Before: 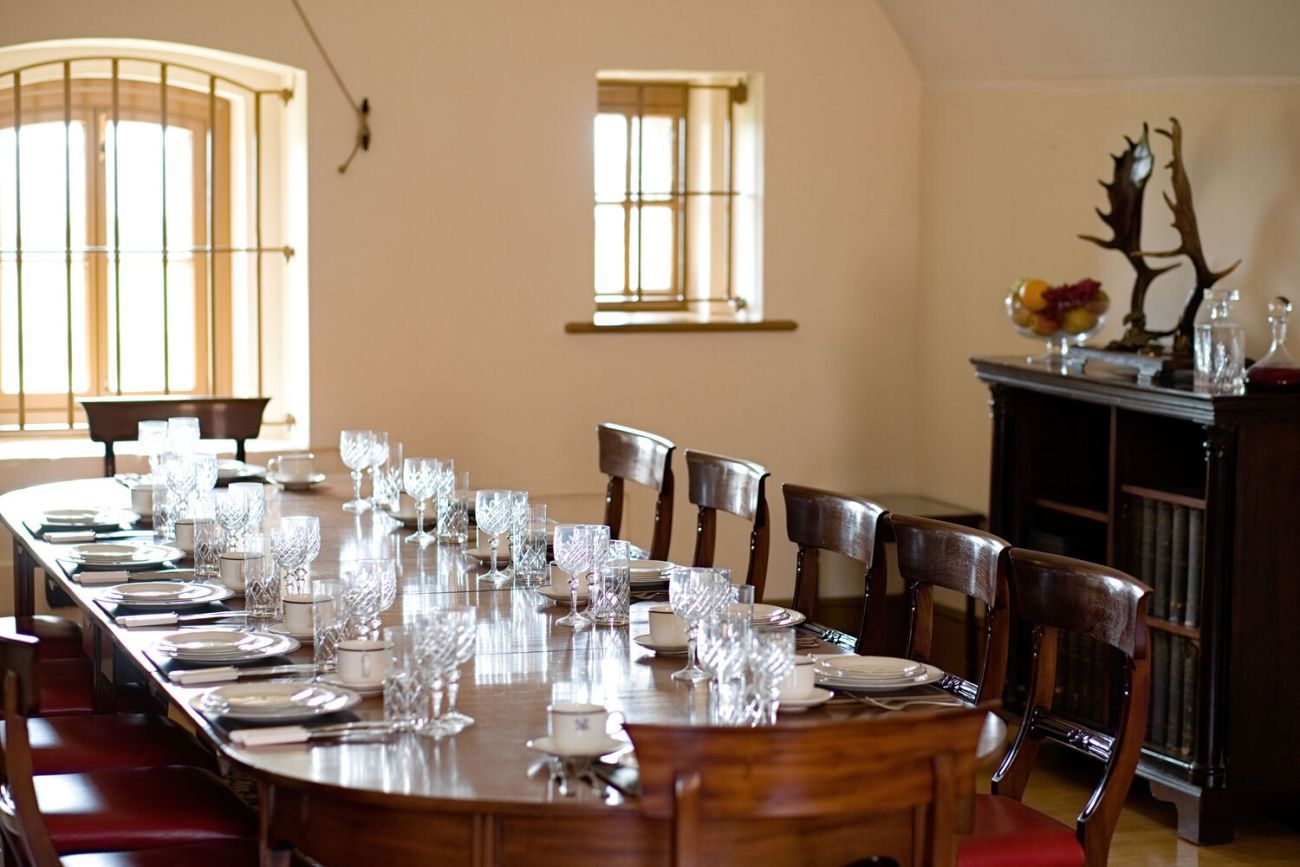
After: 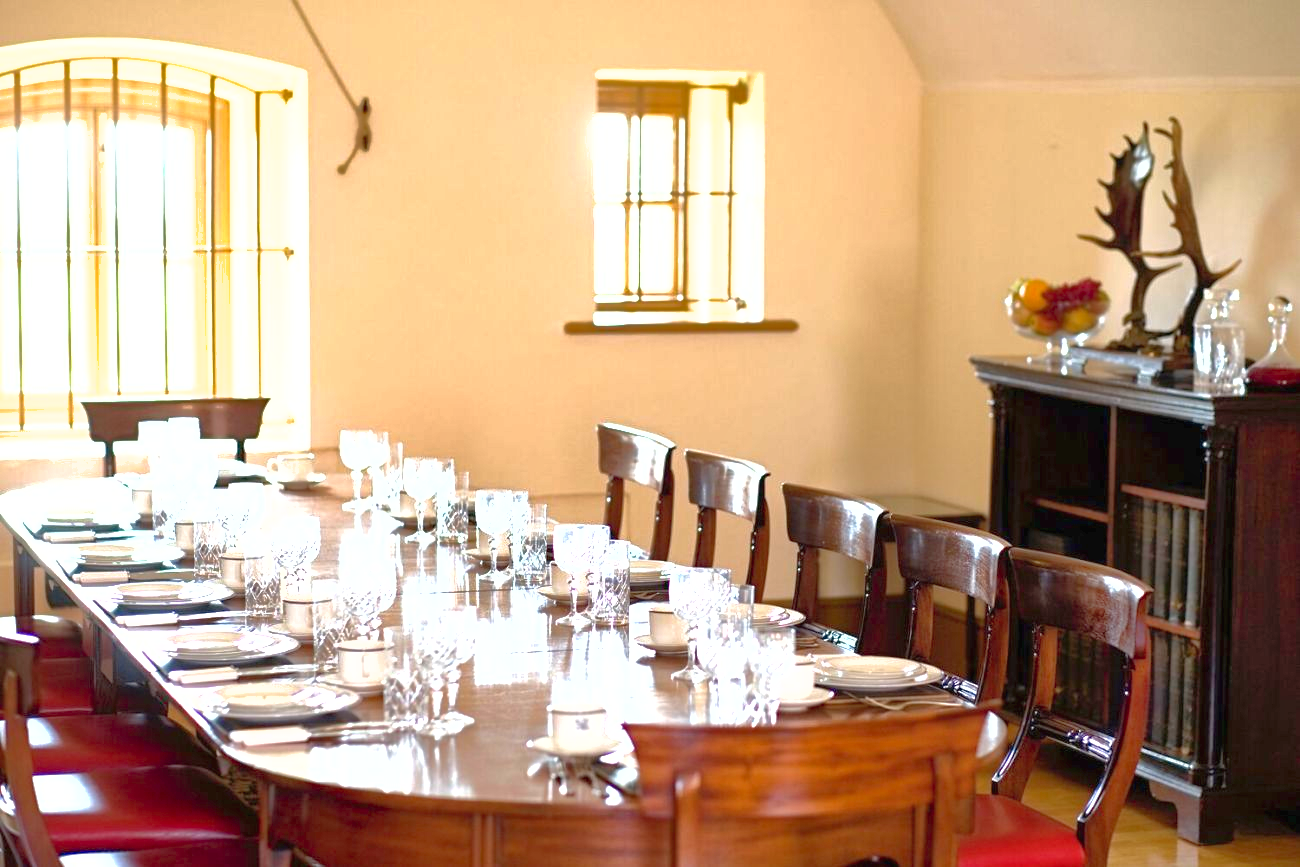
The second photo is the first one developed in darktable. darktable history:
levels: levels [0, 0.435, 0.917]
exposure: black level correction 0, exposure 0.891 EV, compensate exposure bias true, compensate highlight preservation false
shadows and highlights: highlights color adjustment 31.78%
